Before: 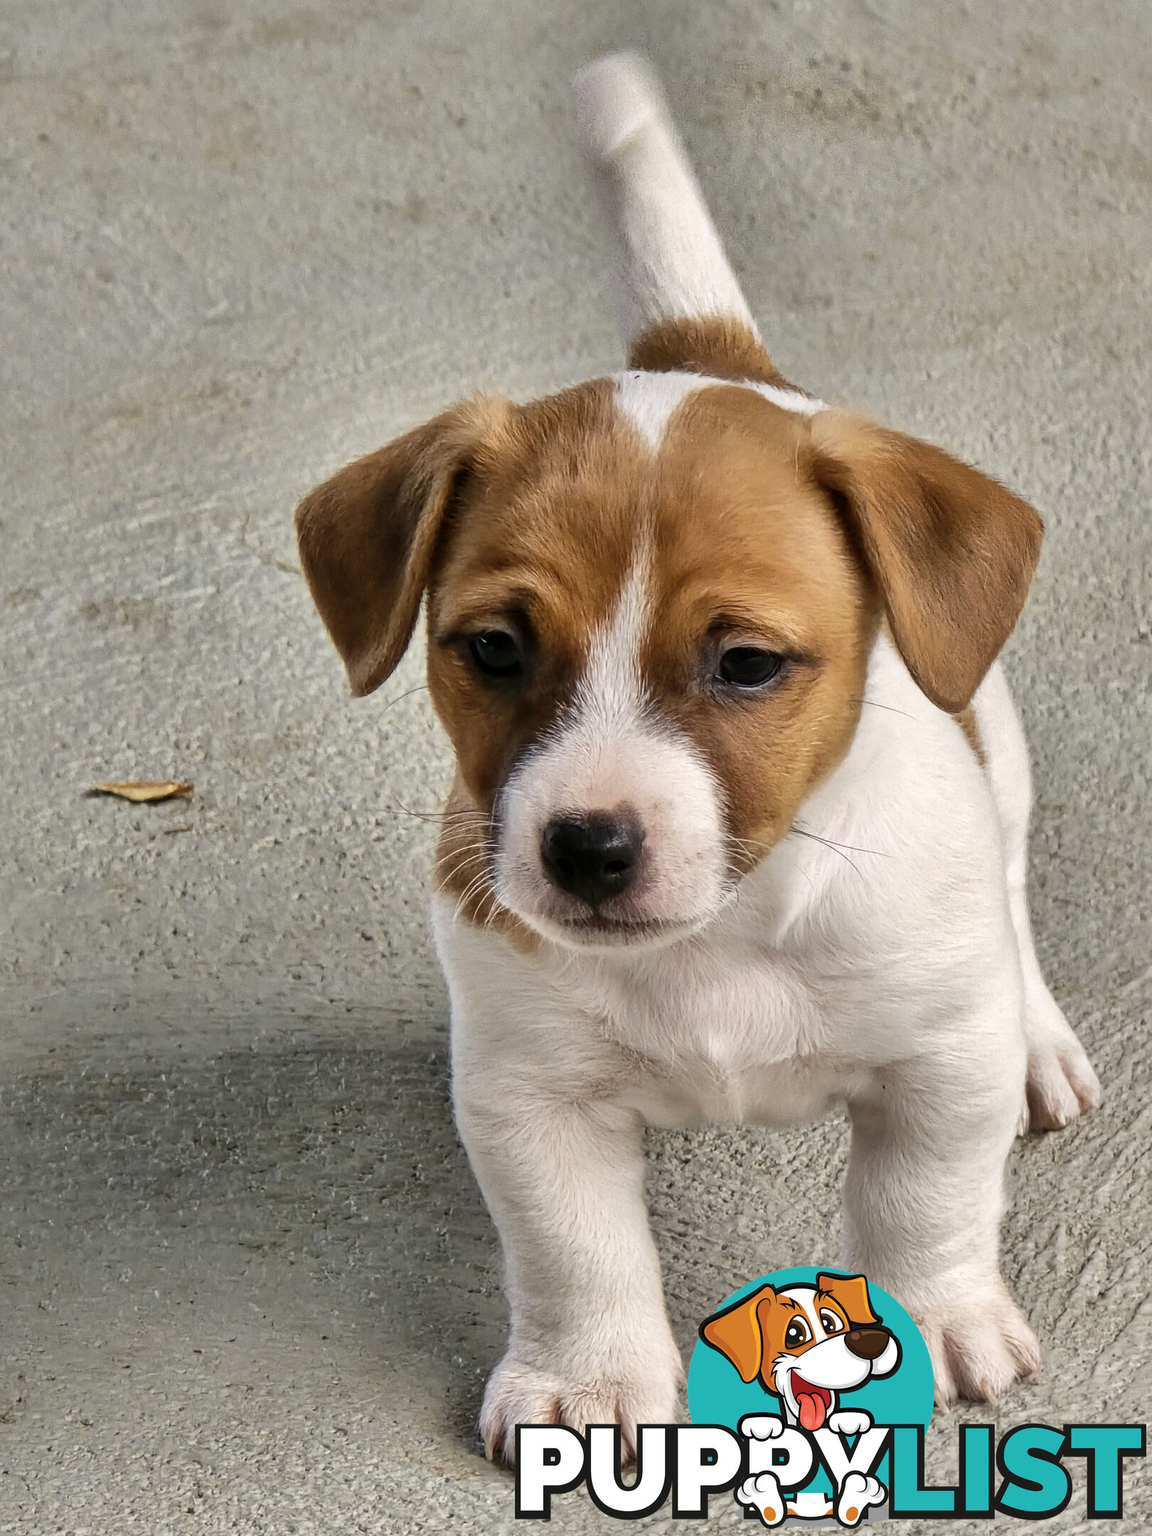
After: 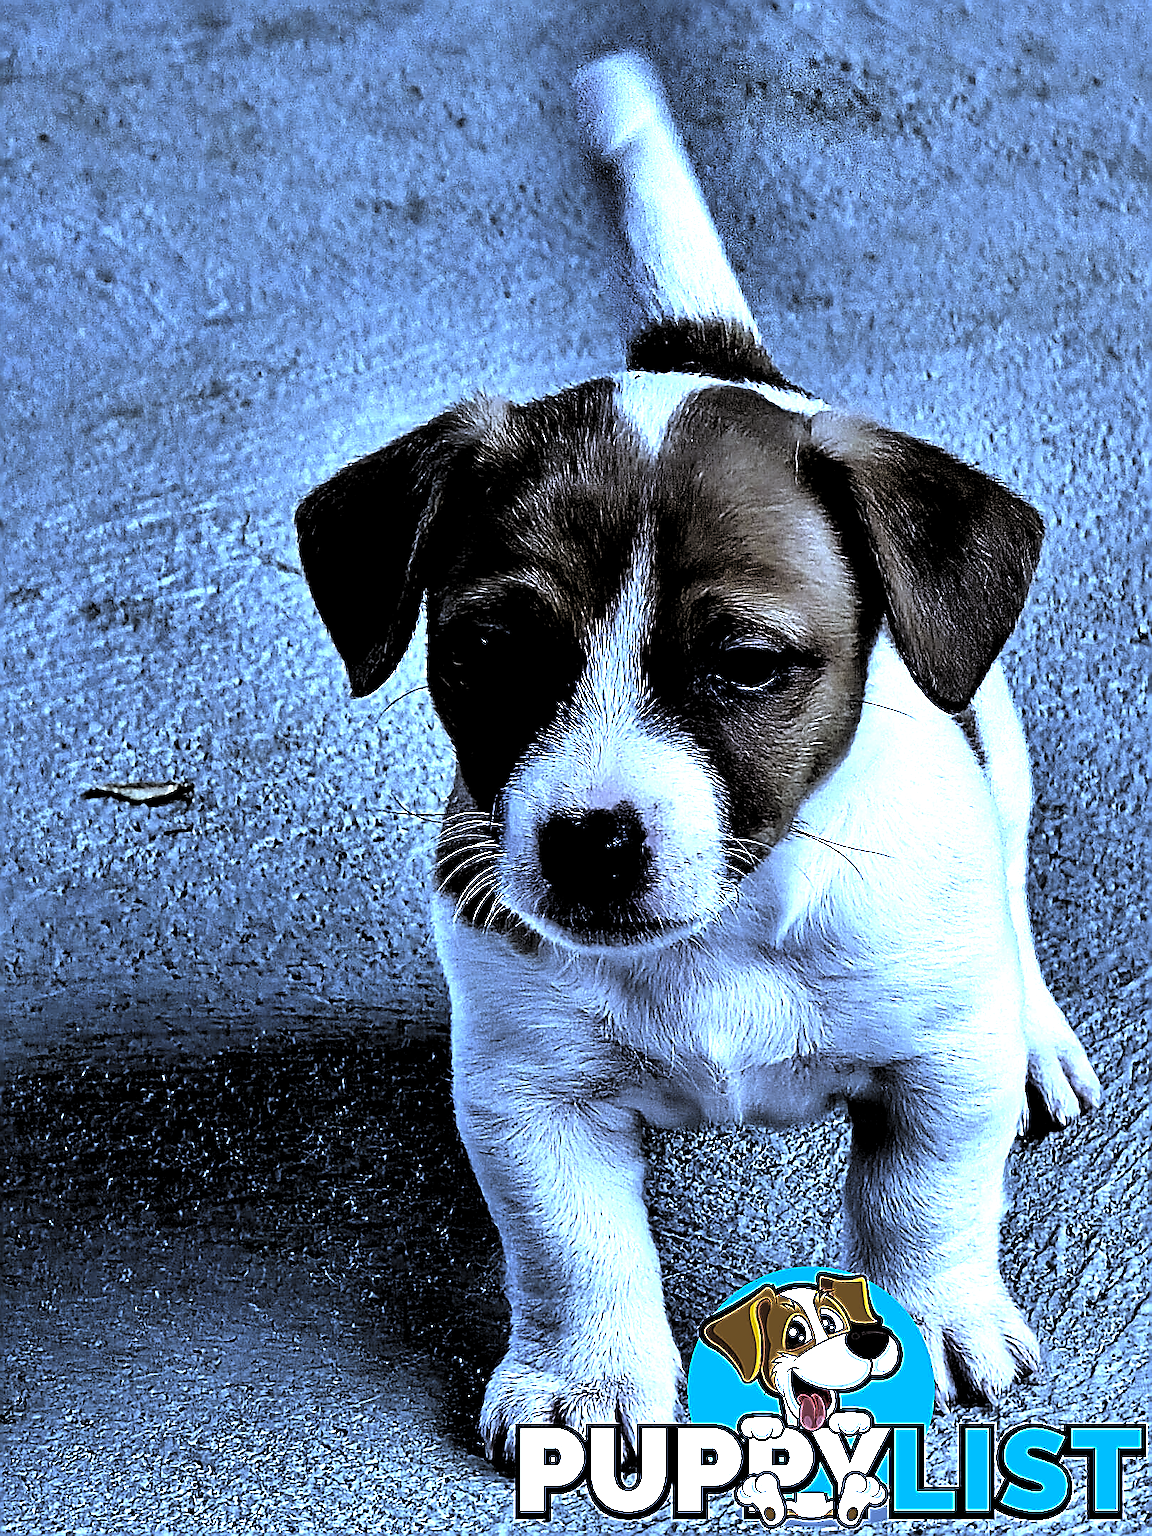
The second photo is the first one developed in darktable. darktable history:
levels: levels [0.514, 0.759, 1]
exposure: exposure 0.766 EV, compensate highlight preservation false
white balance: red 0.766, blue 1.537
sharpen: amount 2
